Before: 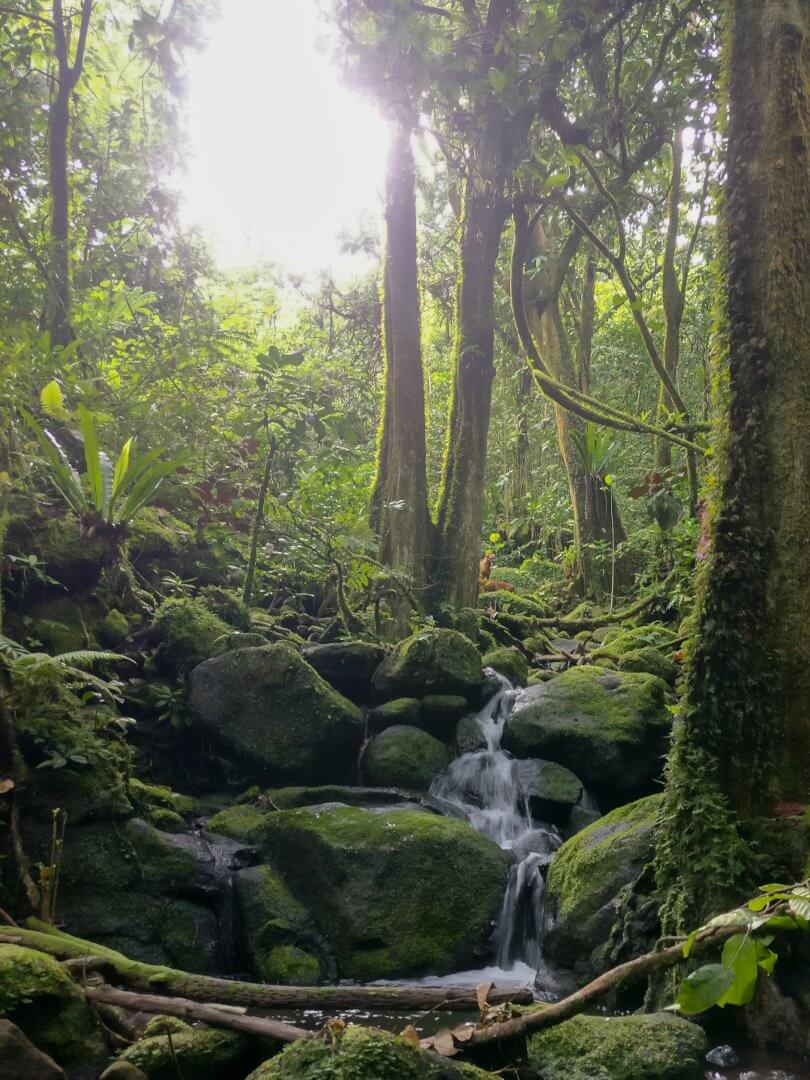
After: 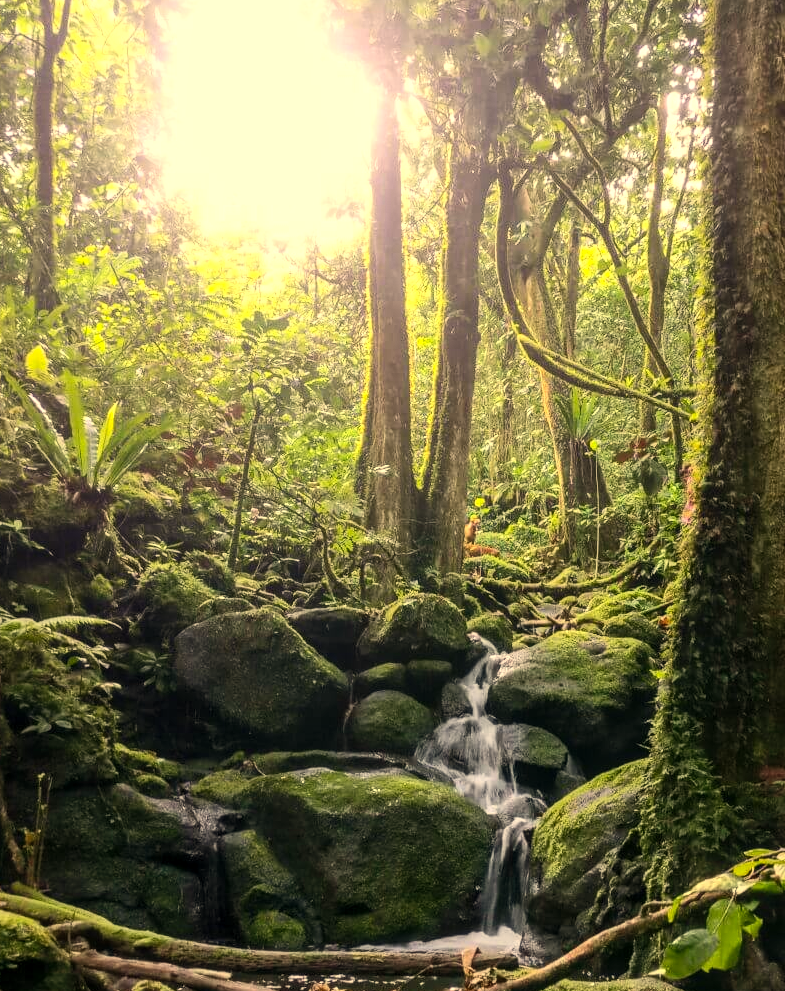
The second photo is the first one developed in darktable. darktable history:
local contrast: on, module defaults
white balance: red 1.123, blue 0.83
crop: left 1.964%, top 3.251%, right 1.122%, bottom 4.933%
contrast brightness saturation: contrast 0.2, brightness 0.16, saturation 0.22
tone equalizer: -8 EV -0.417 EV, -7 EV -0.389 EV, -6 EV -0.333 EV, -5 EV -0.222 EV, -3 EV 0.222 EV, -2 EV 0.333 EV, -1 EV 0.389 EV, +0 EV 0.417 EV, edges refinement/feathering 500, mask exposure compensation -1.57 EV, preserve details no
